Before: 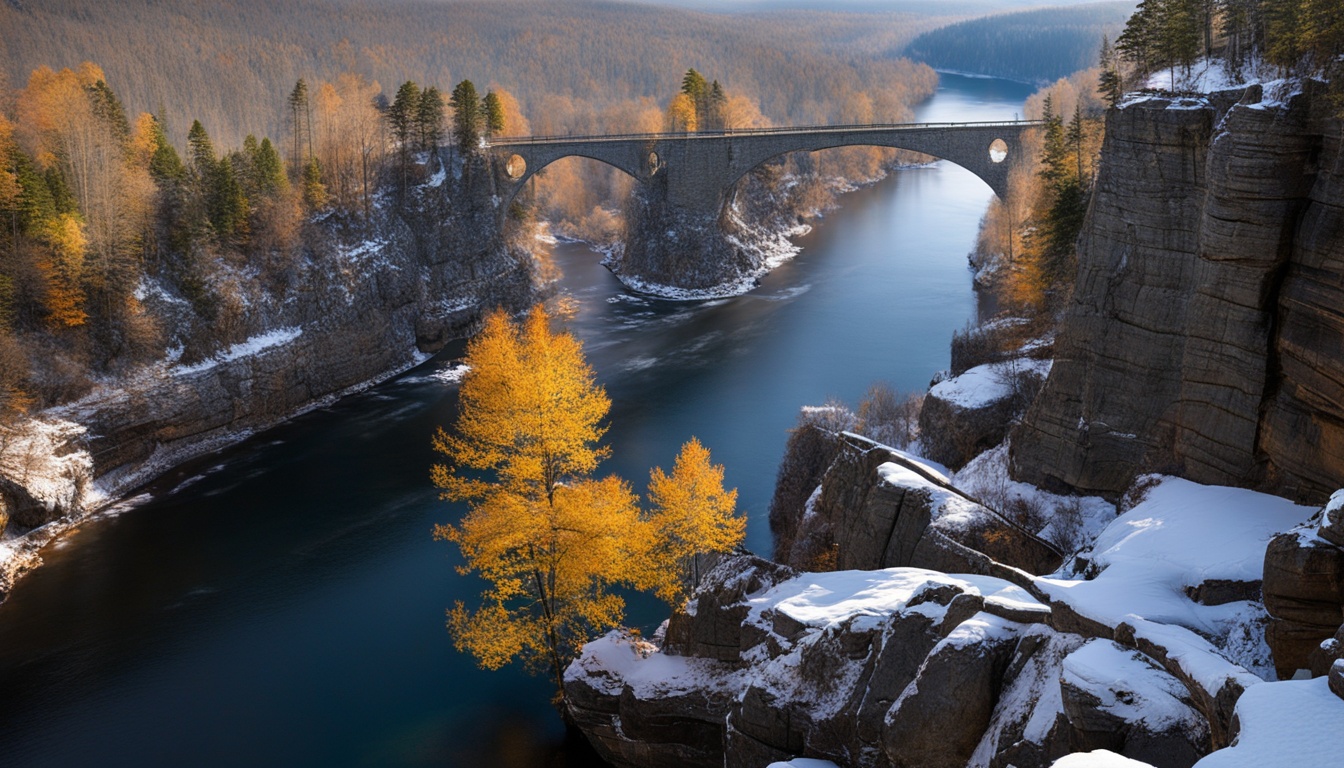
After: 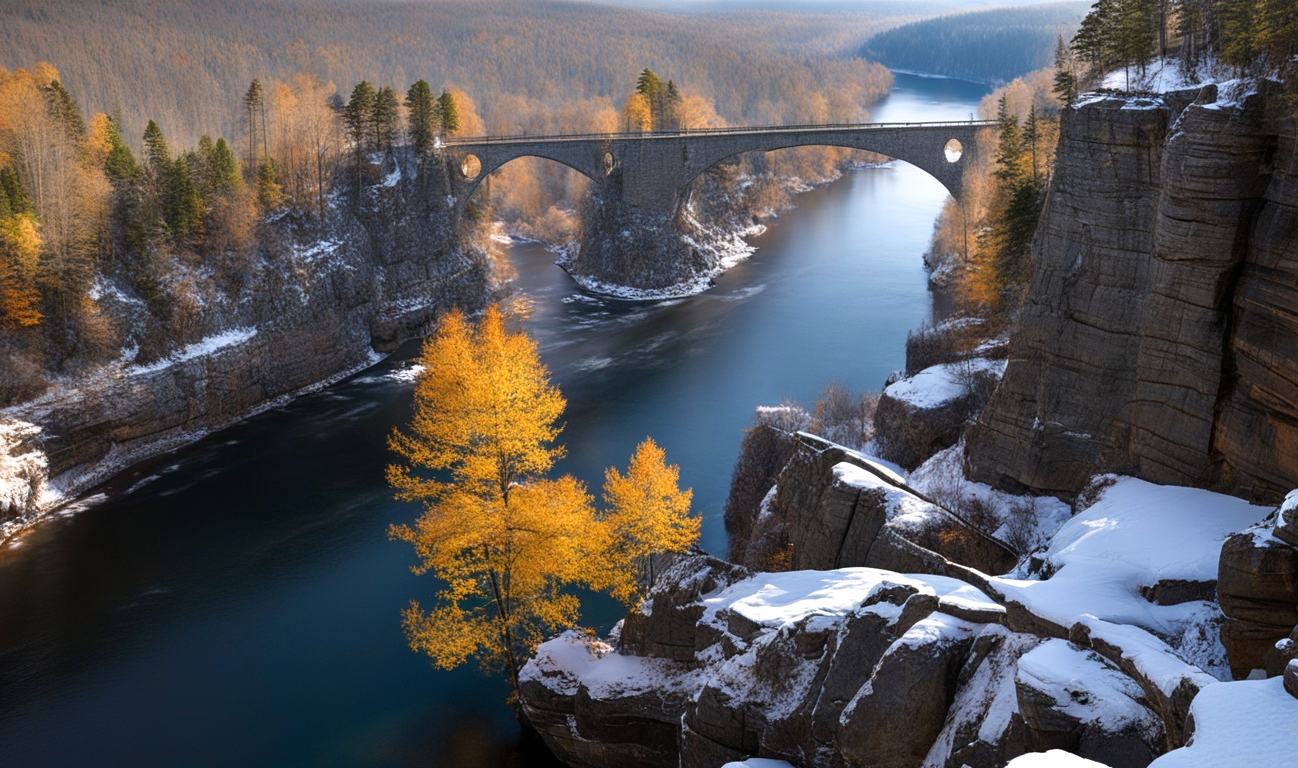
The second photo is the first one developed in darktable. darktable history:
exposure: black level correction 0, exposure 0.198 EV, compensate exposure bias true, compensate highlight preservation false
crop and rotate: left 3.392%
shadows and highlights: shadows -0.919, highlights 40.28
